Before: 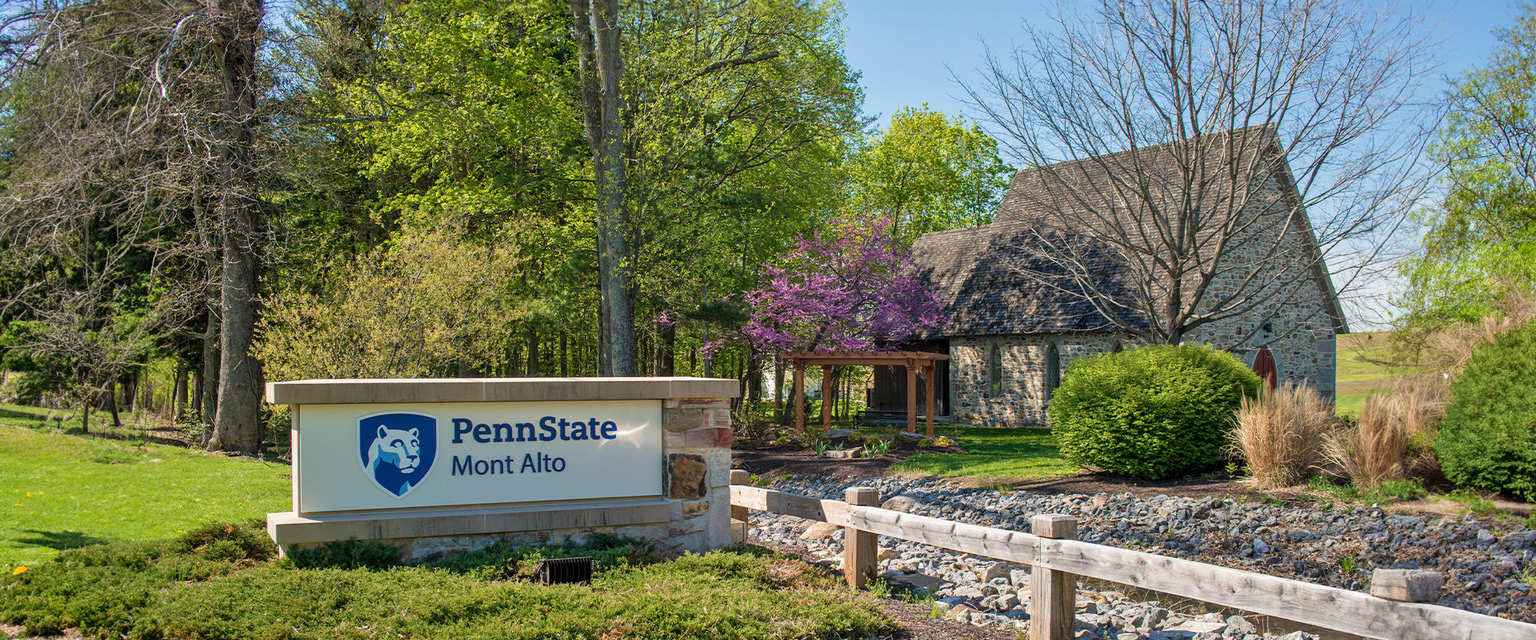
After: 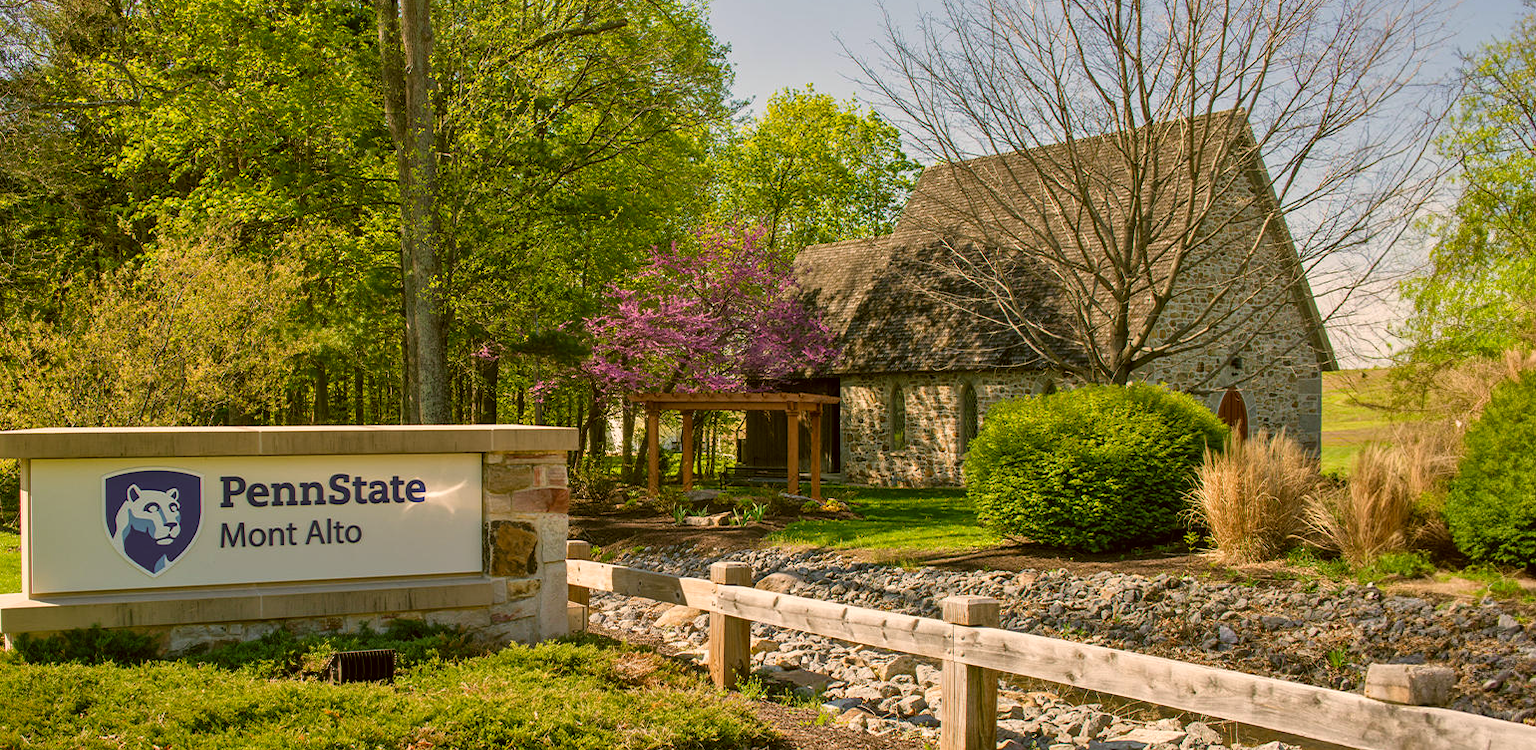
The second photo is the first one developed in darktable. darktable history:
color correction: highlights a* 8.98, highlights b* 15.09, shadows a* -0.49, shadows b* 26.52
crop and rotate: left 17.959%, top 5.771%, right 1.742%
